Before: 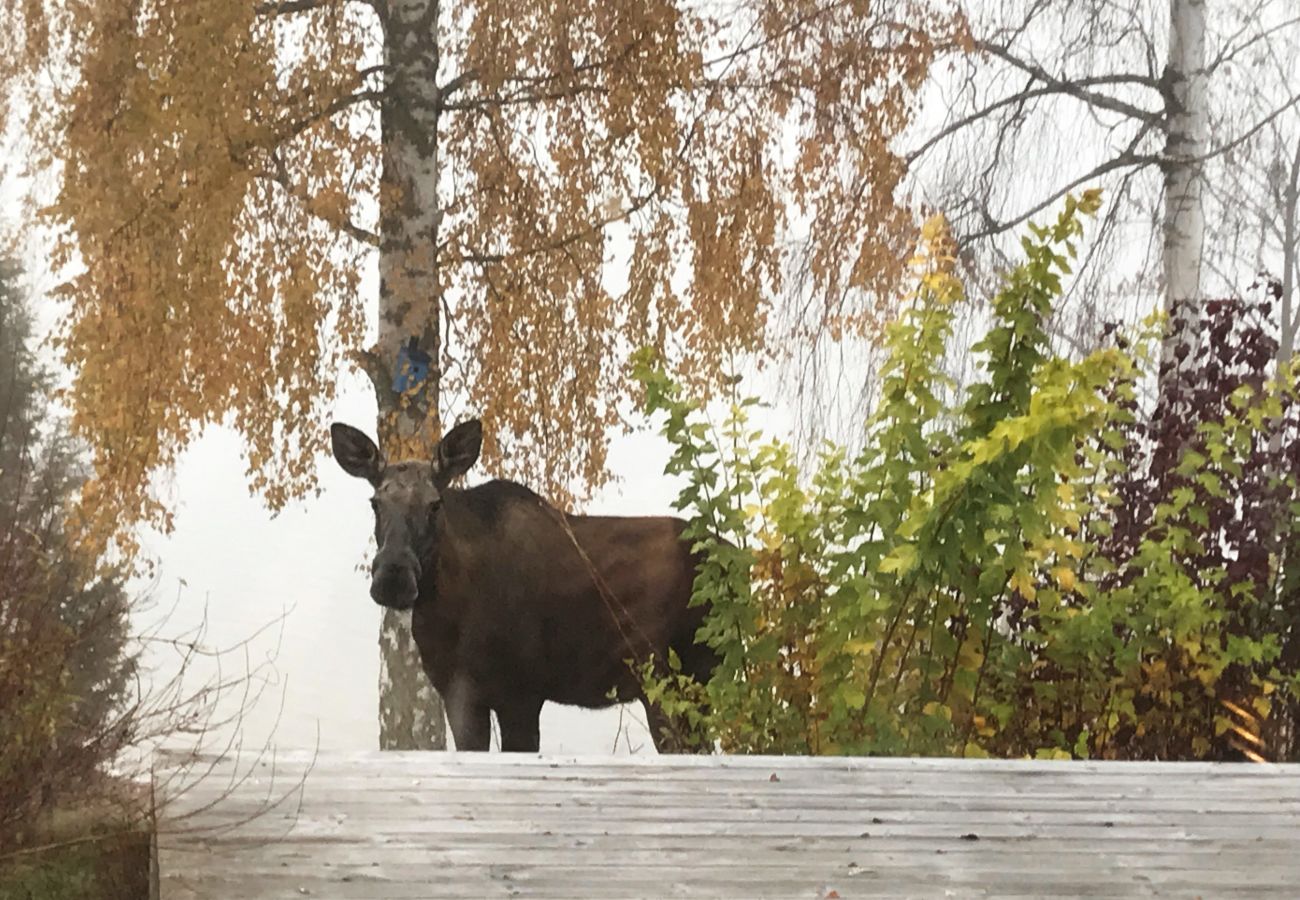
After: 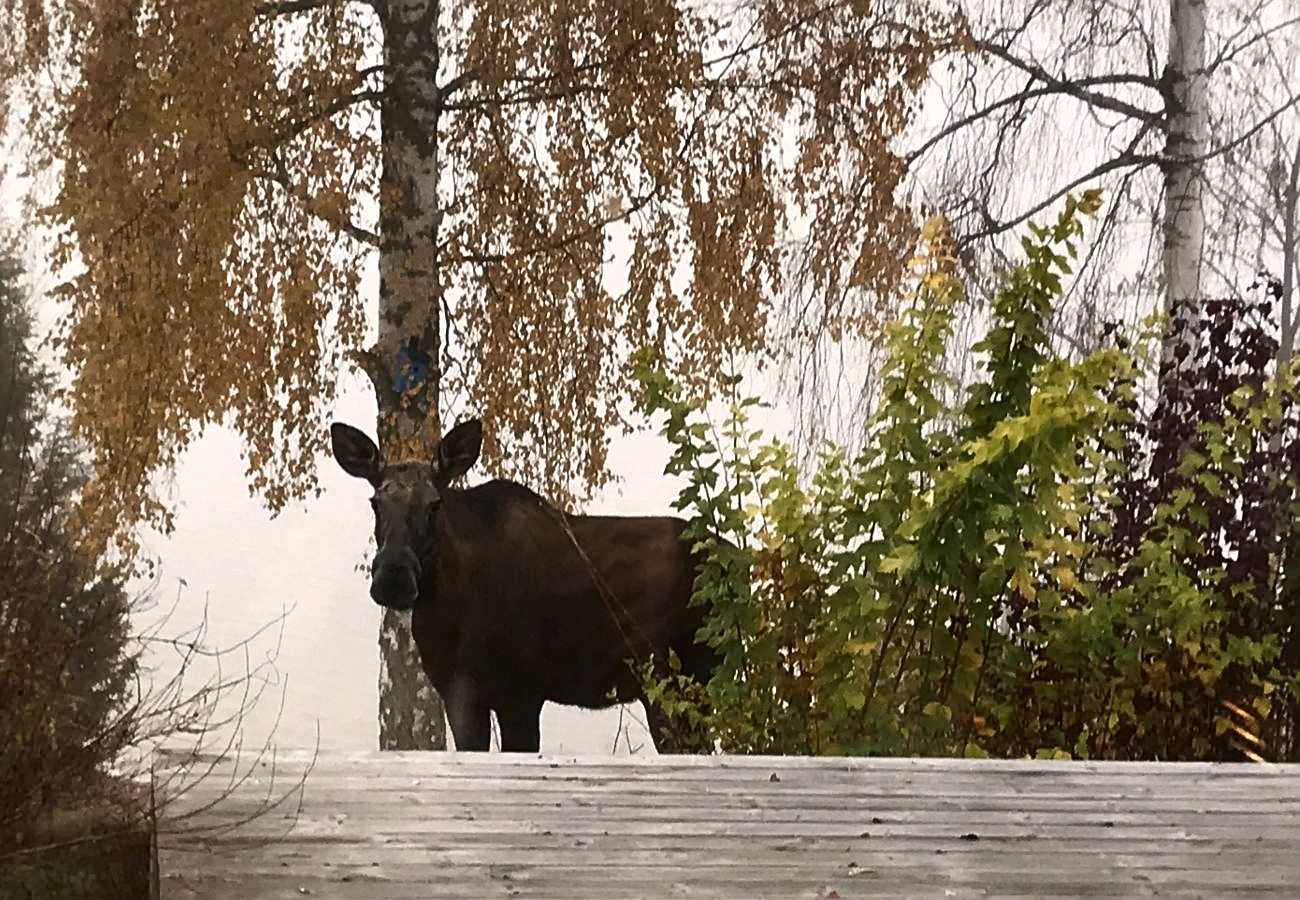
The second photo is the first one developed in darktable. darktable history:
sharpen: on, module defaults
contrast brightness saturation: brightness -0.25, saturation 0.2
color correction: highlights a* 5.59, highlights b* 5.24, saturation 0.68
